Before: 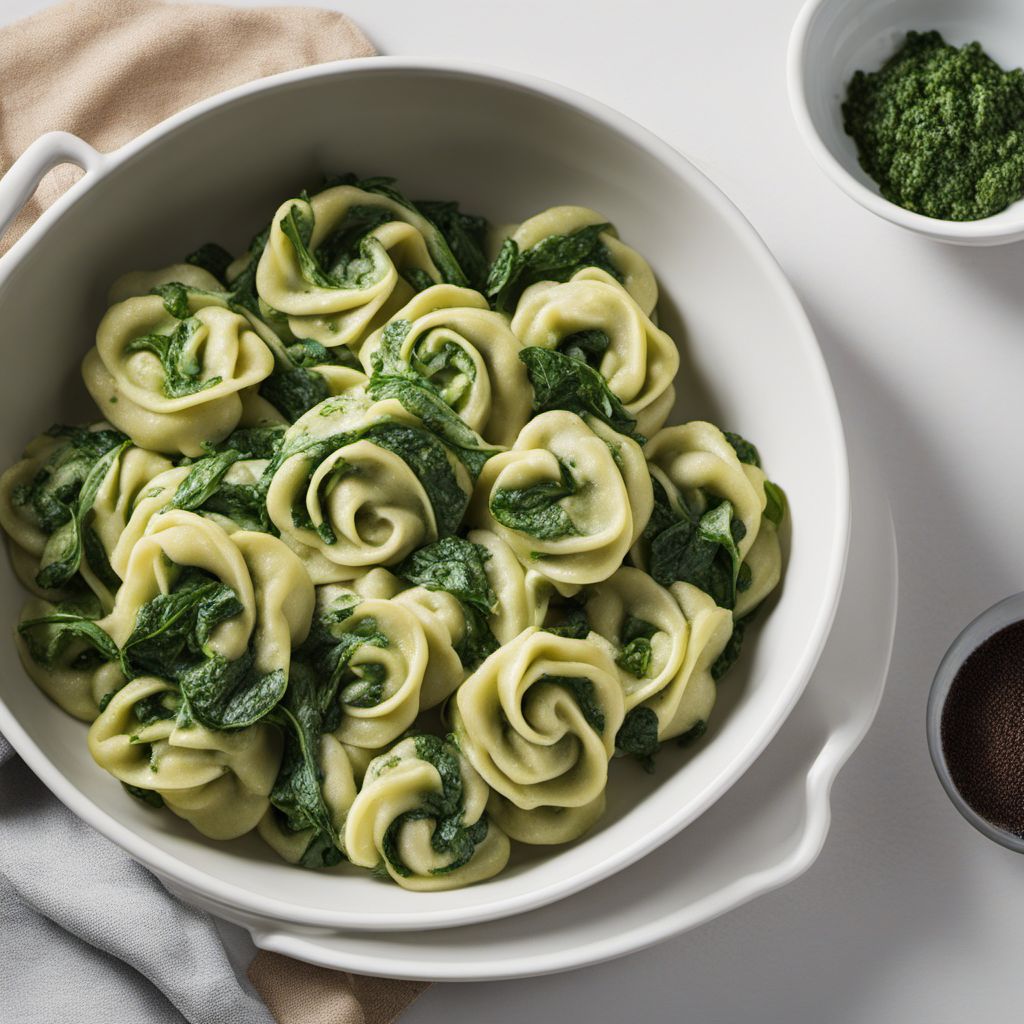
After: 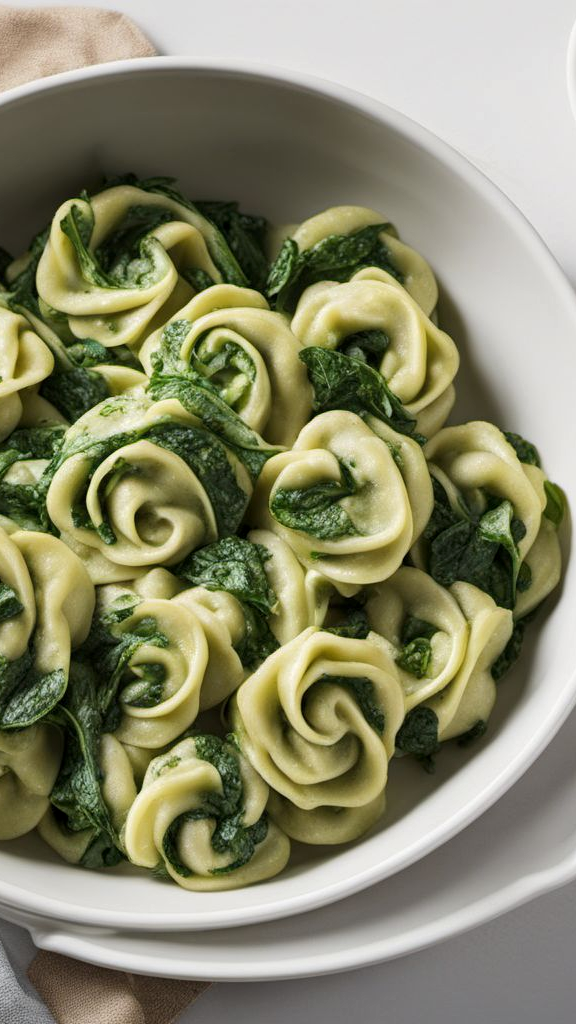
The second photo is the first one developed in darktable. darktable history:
local contrast: highlights 100%, shadows 100%, detail 120%, midtone range 0.2
crop: left 21.496%, right 22.254%
